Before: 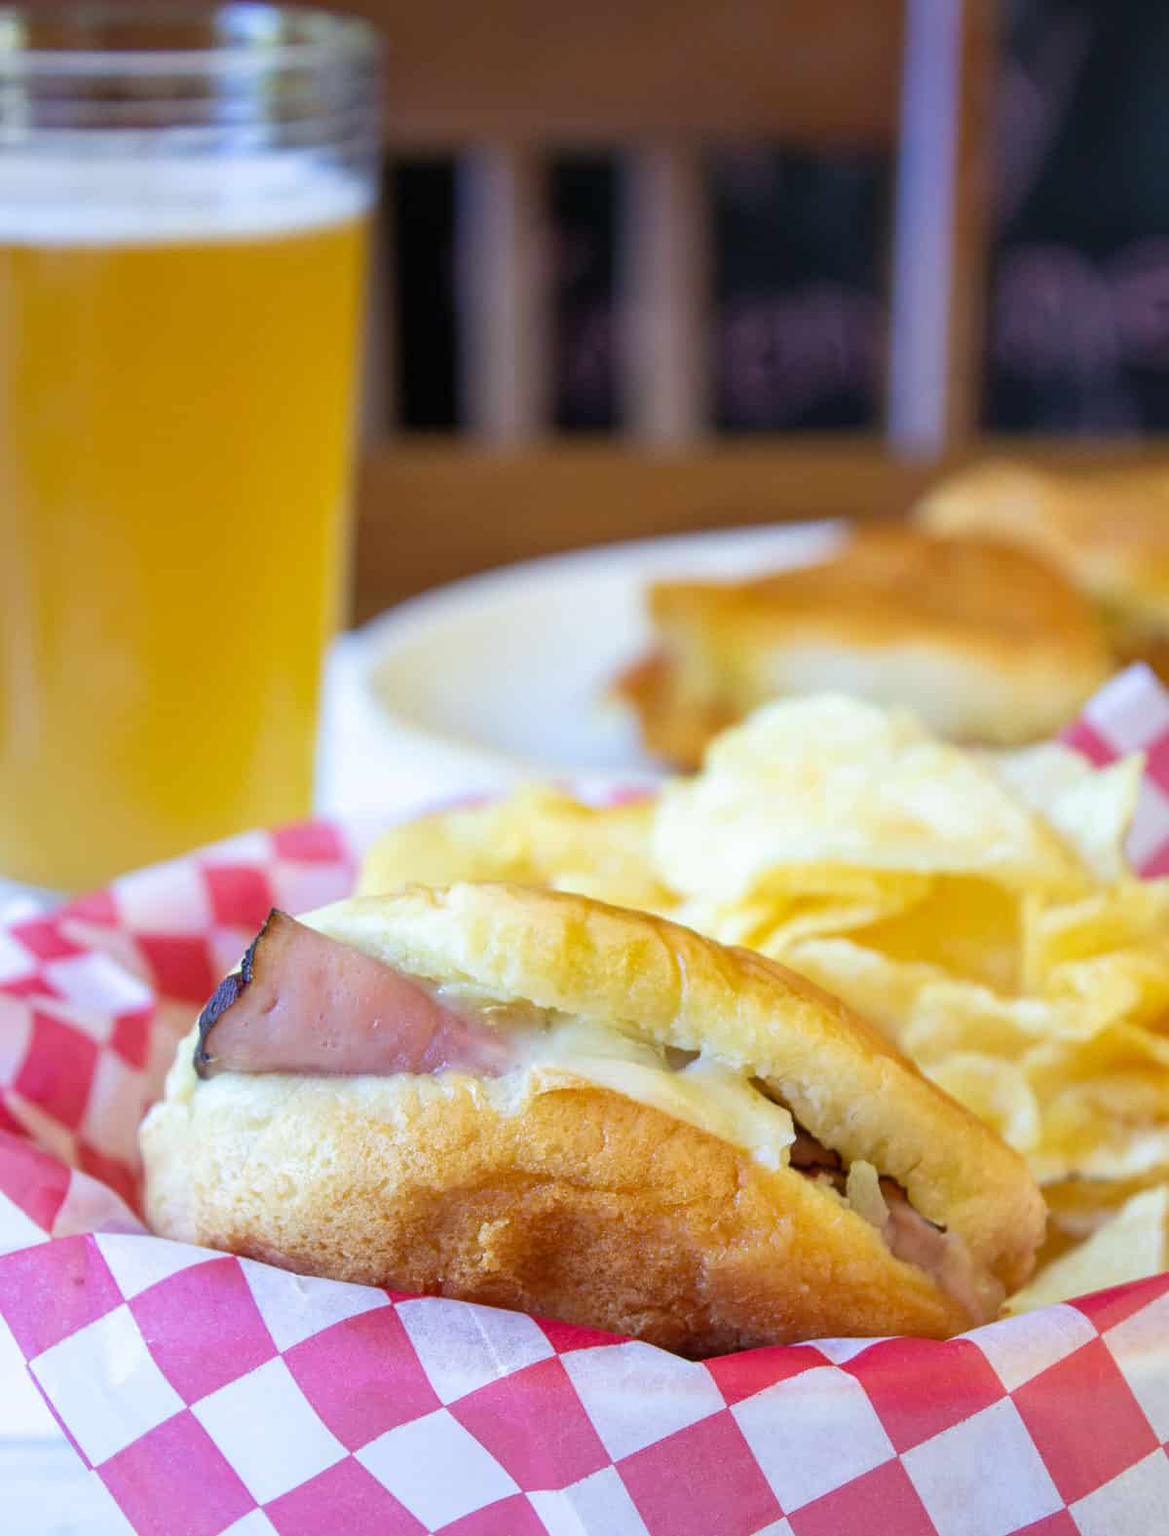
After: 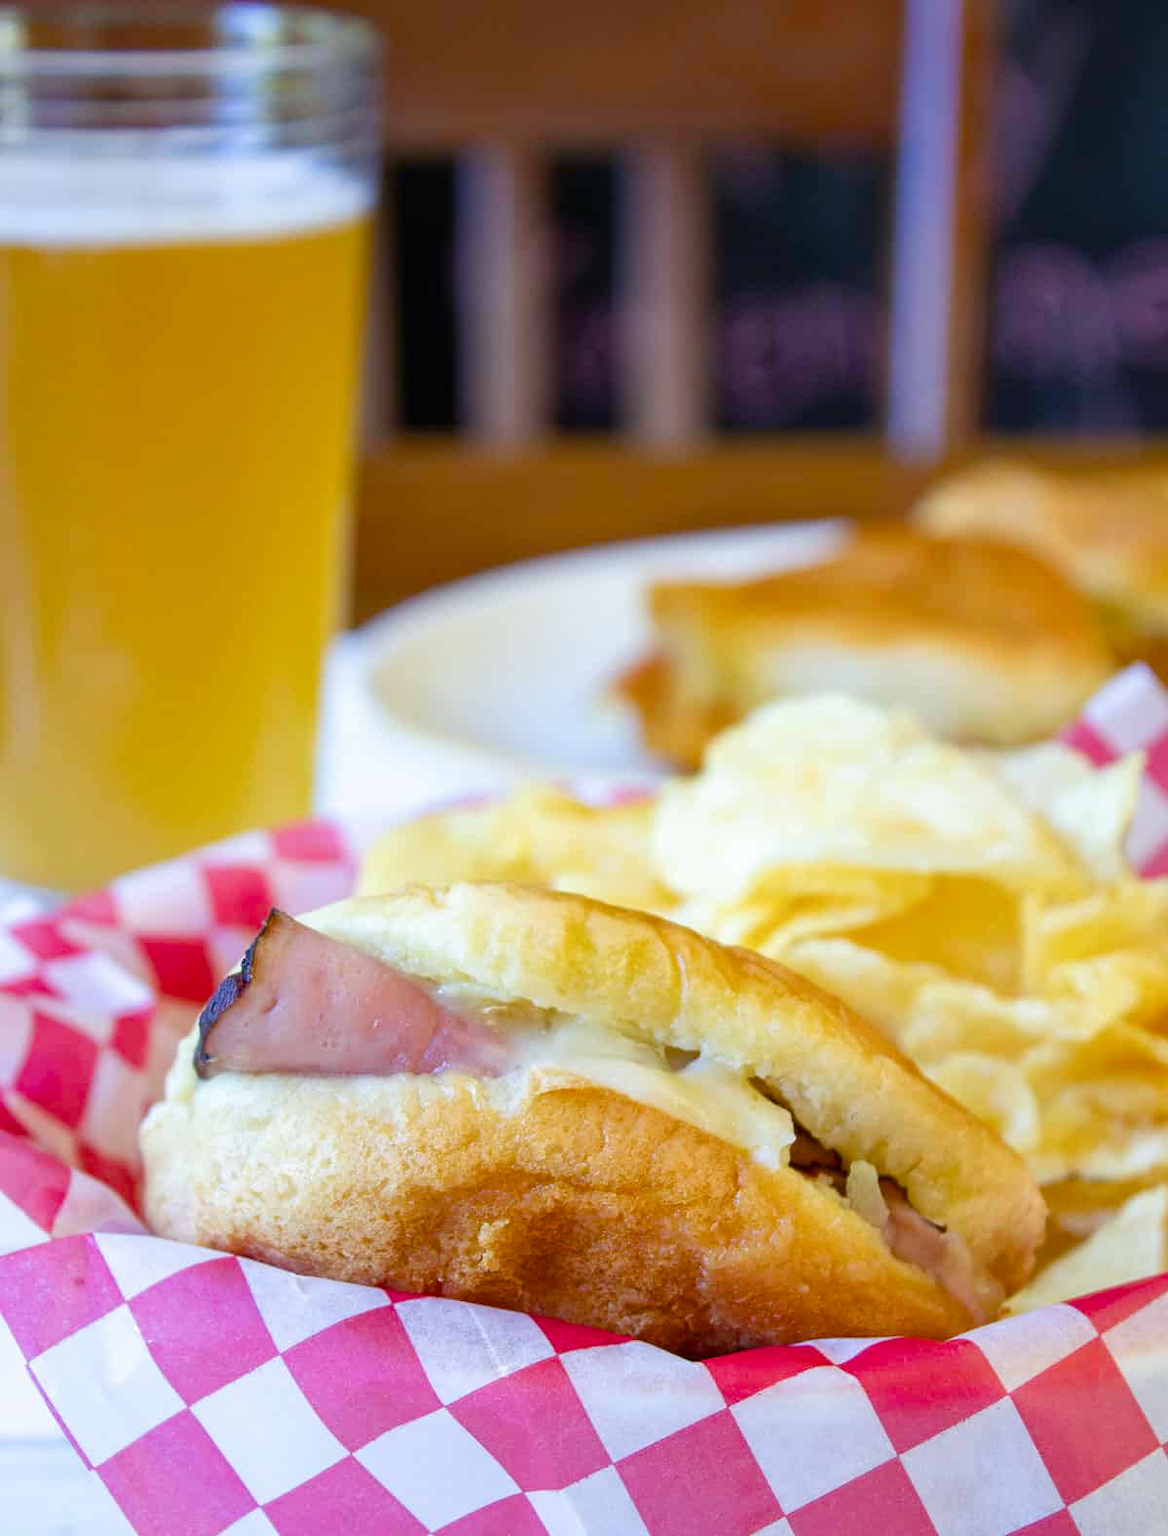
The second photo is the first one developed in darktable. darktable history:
color balance rgb: perceptual saturation grading › global saturation 20%, perceptual saturation grading › highlights -24.775%, perceptual saturation grading › shadows 25.833%
